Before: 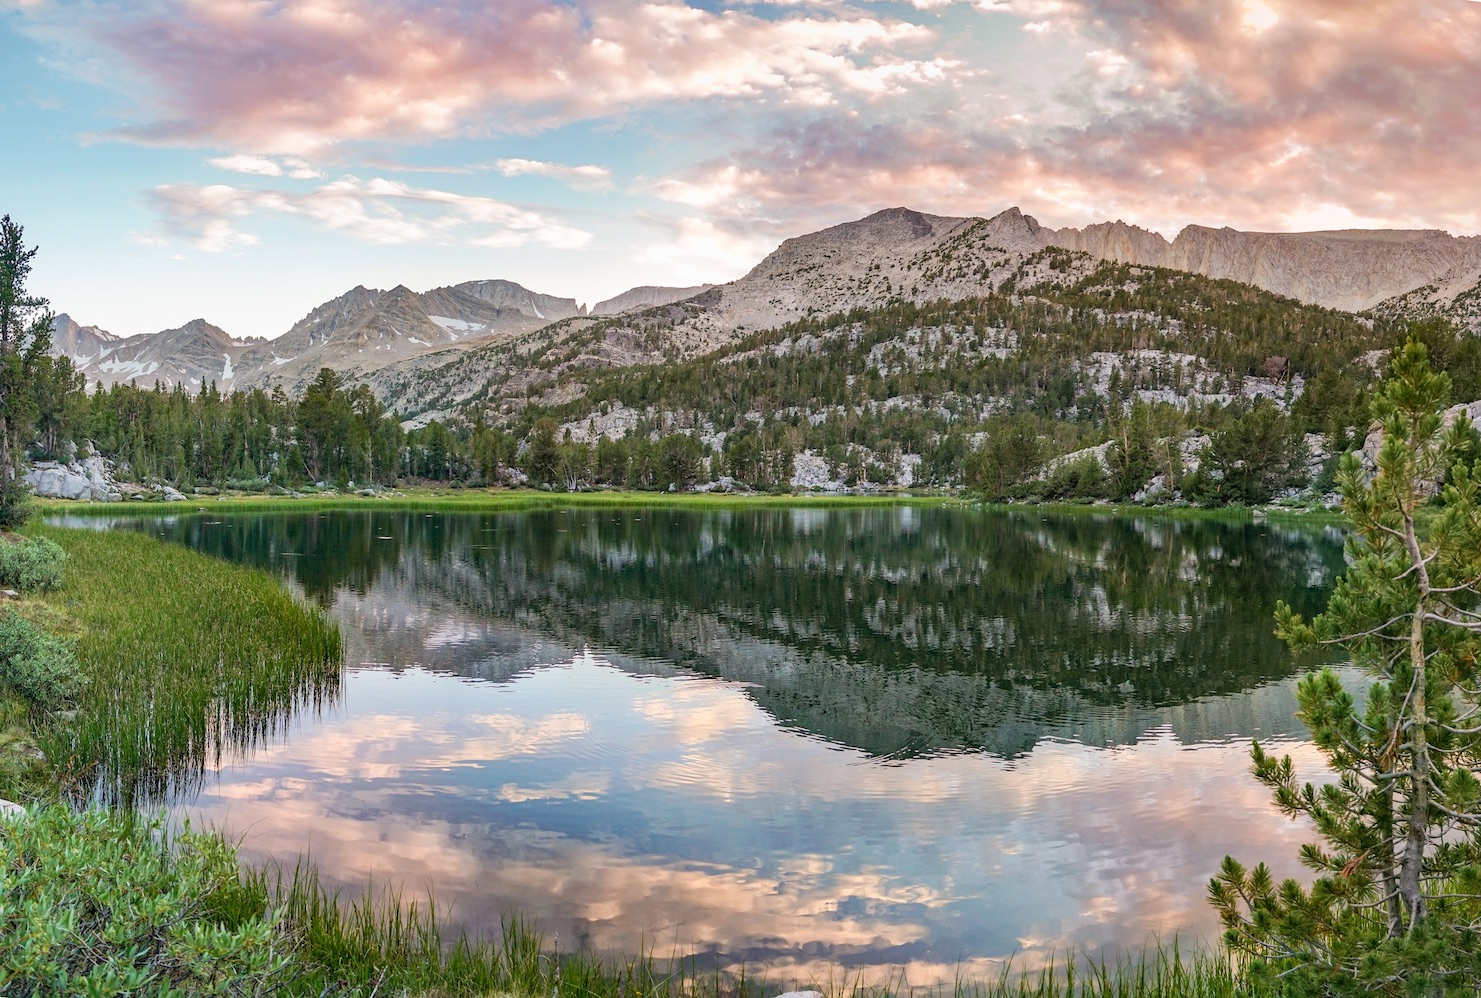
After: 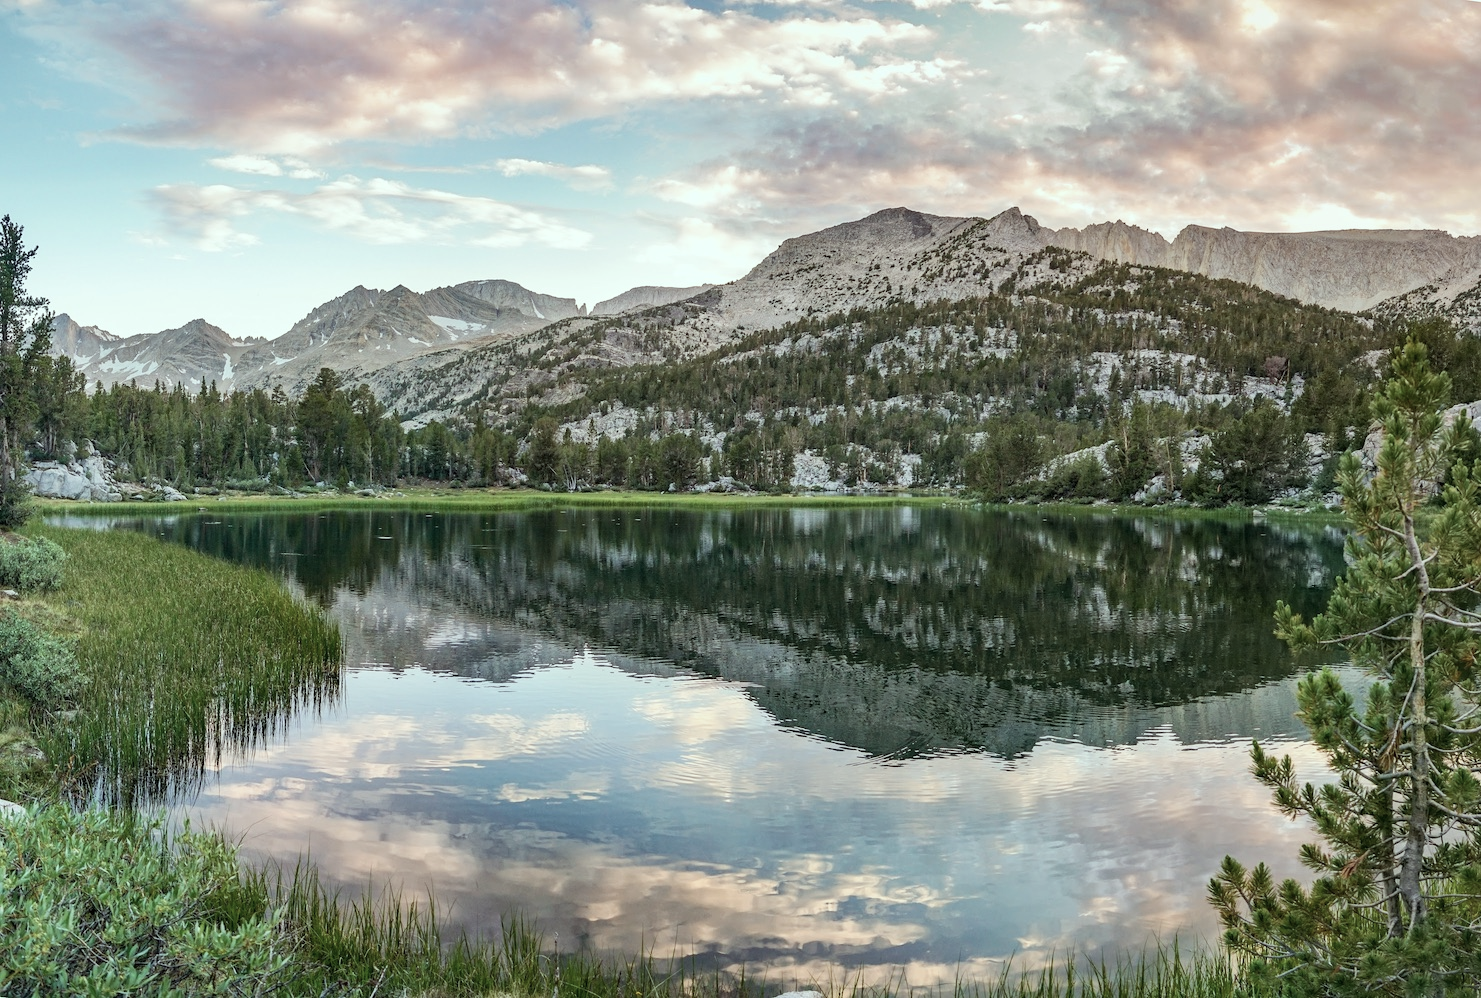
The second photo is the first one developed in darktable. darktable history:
contrast brightness saturation: contrast 0.102, saturation -0.292
color correction: highlights a* -6.67, highlights b* 0.392
